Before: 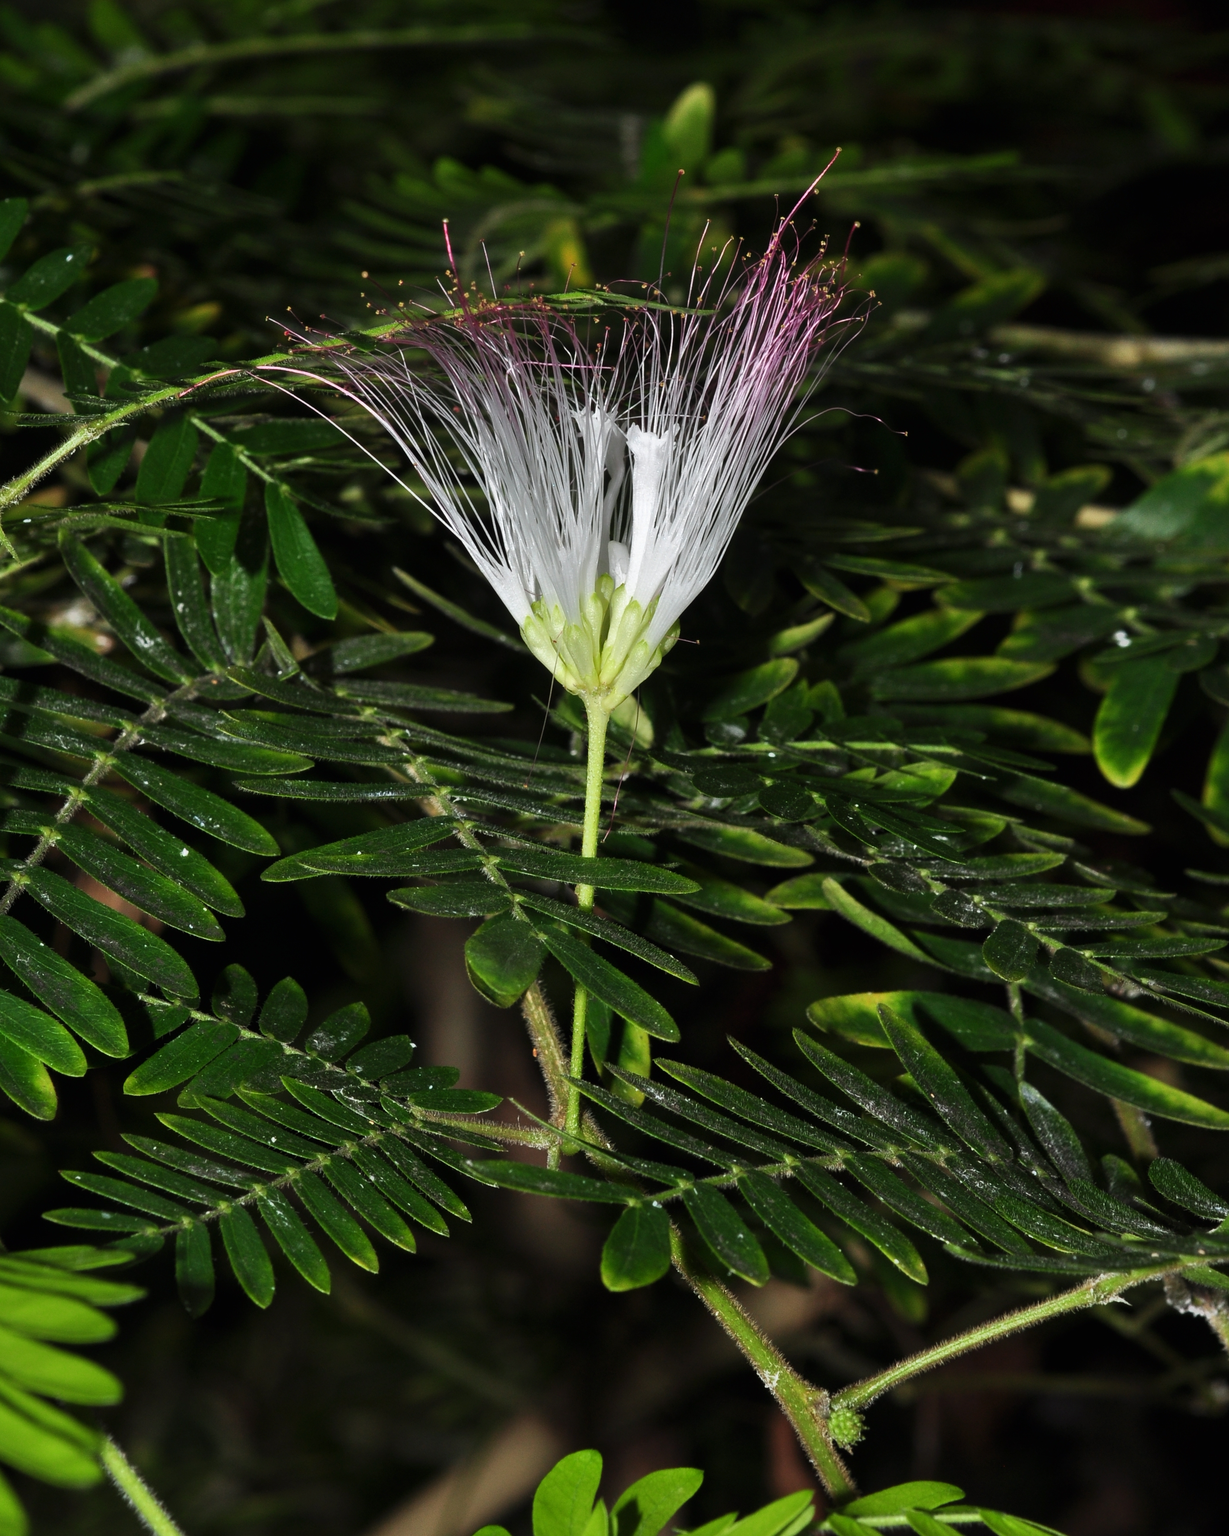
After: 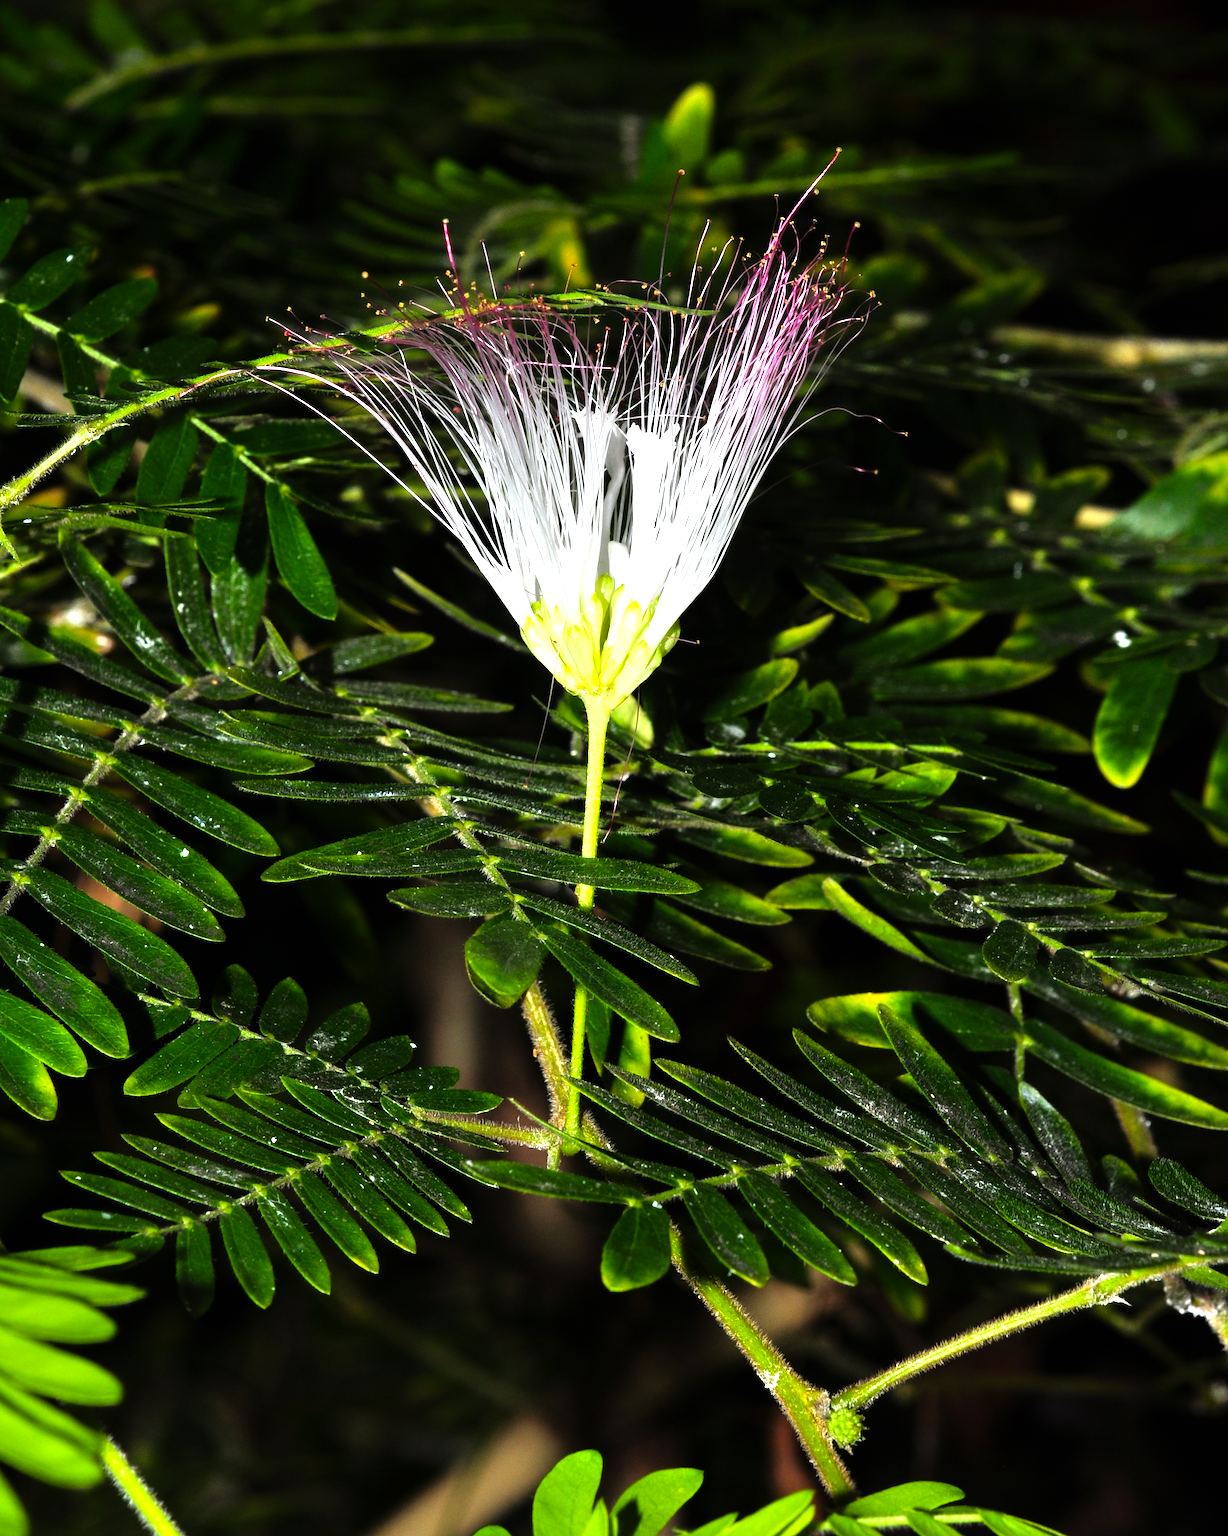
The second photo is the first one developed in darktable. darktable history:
tone equalizer: -8 EV -1.05 EV, -7 EV -0.976 EV, -6 EV -0.877 EV, -5 EV -0.609 EV, -3 EV 0.597 EV, -2 EV 0.837 EV, -1 EV 1.01 EV, +0 EV 1.08 EV
color balance rgb: perceptual saturation grading › global saturation 30.993%
exposure: exposure 0.298 EV, compensate highlight preservation false
